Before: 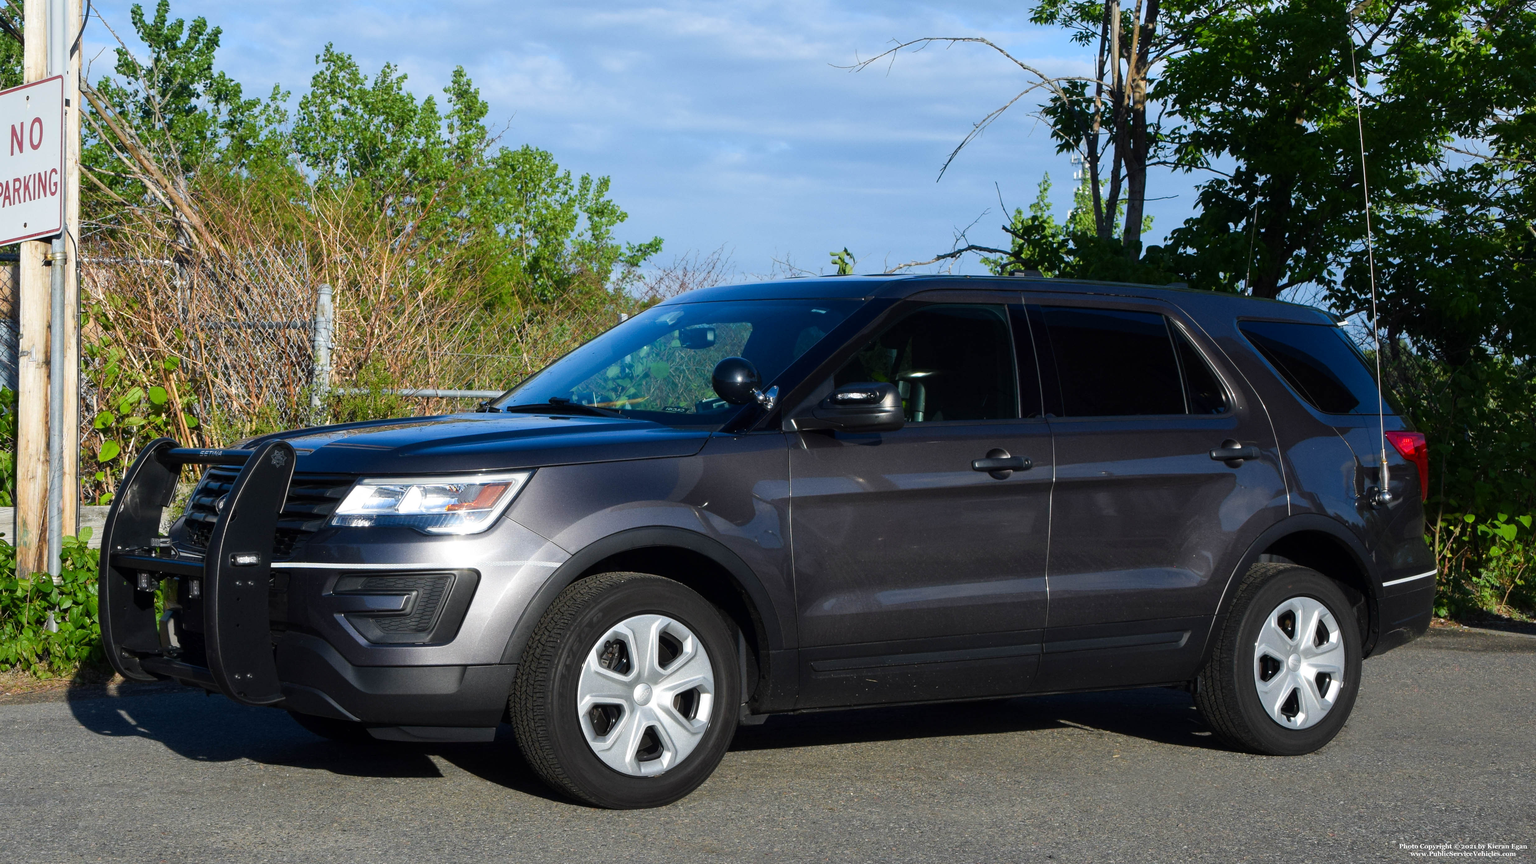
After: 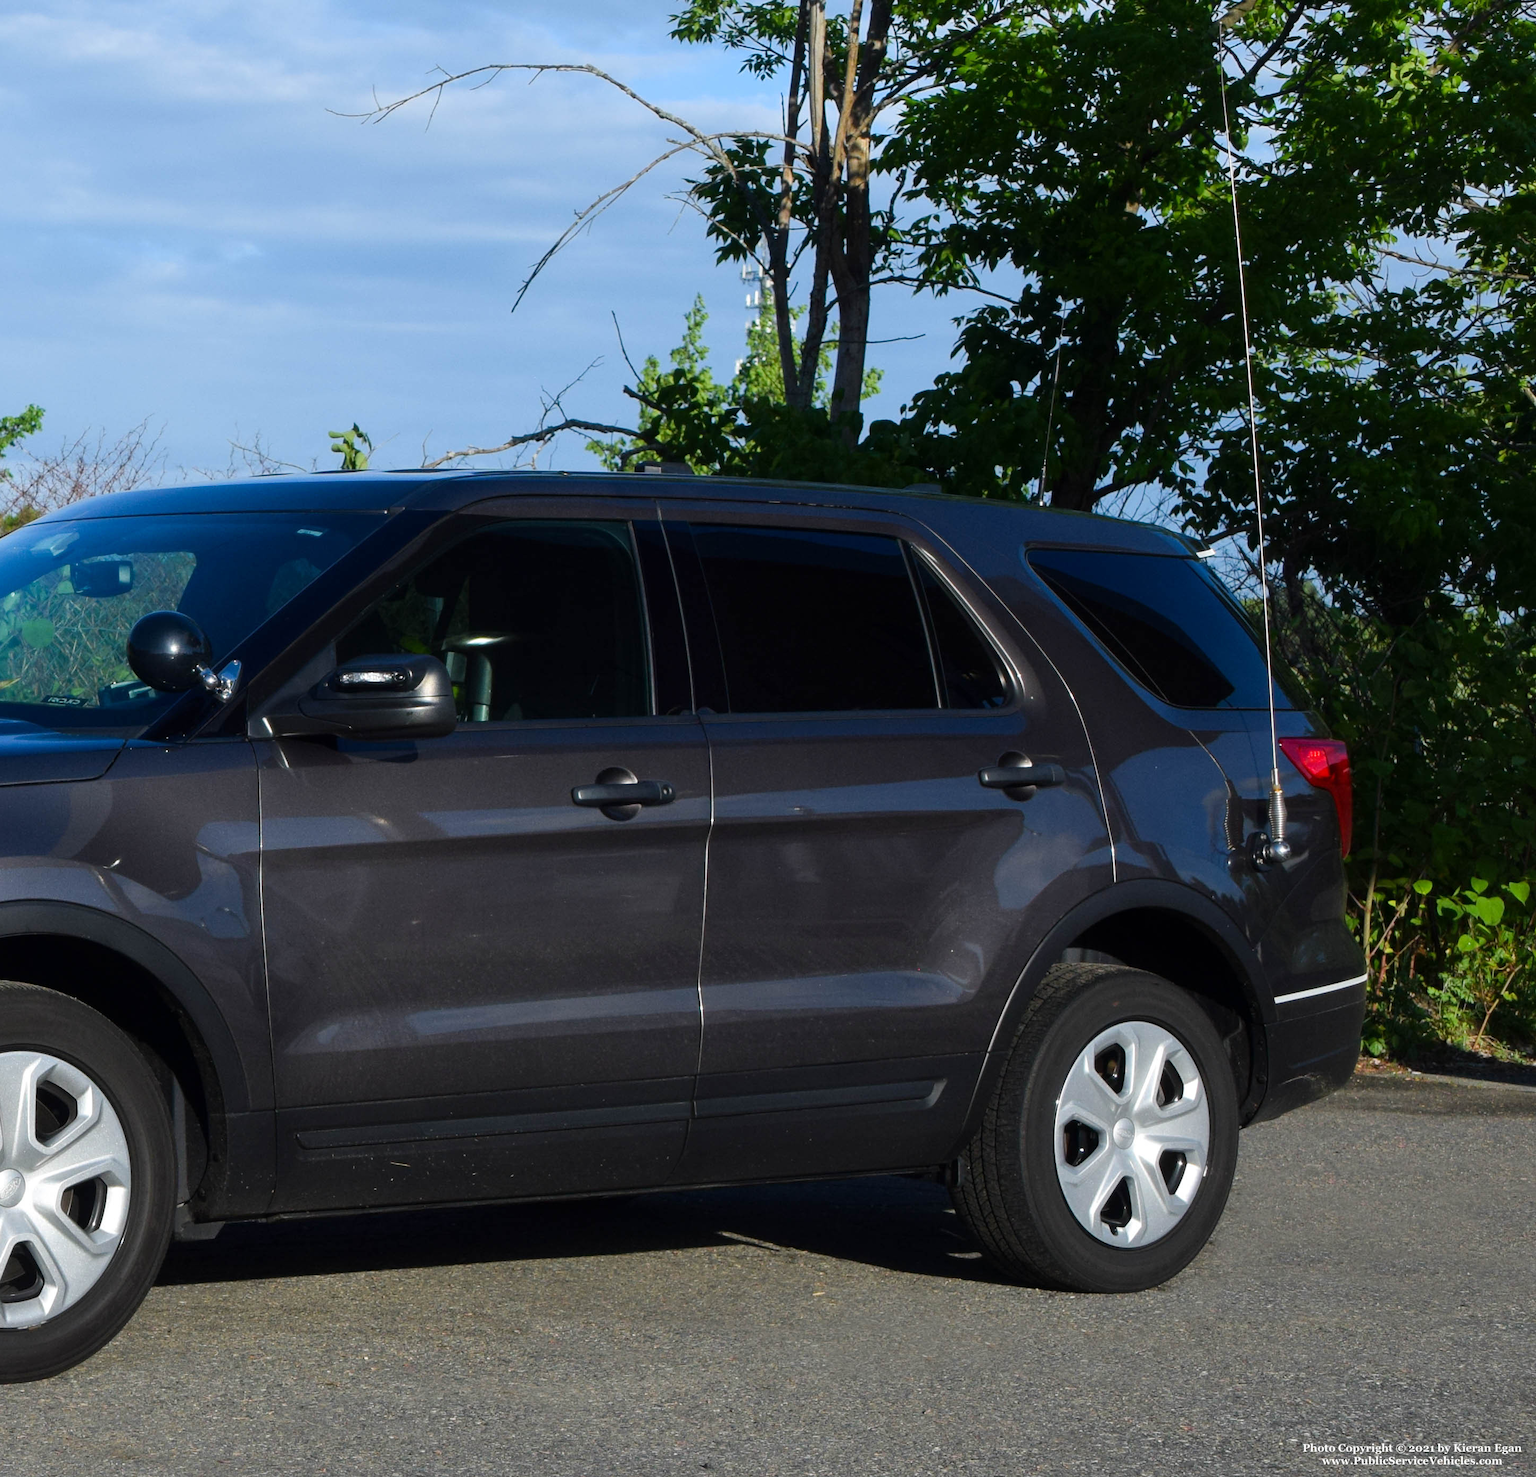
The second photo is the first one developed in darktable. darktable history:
crop: left 41.54%
